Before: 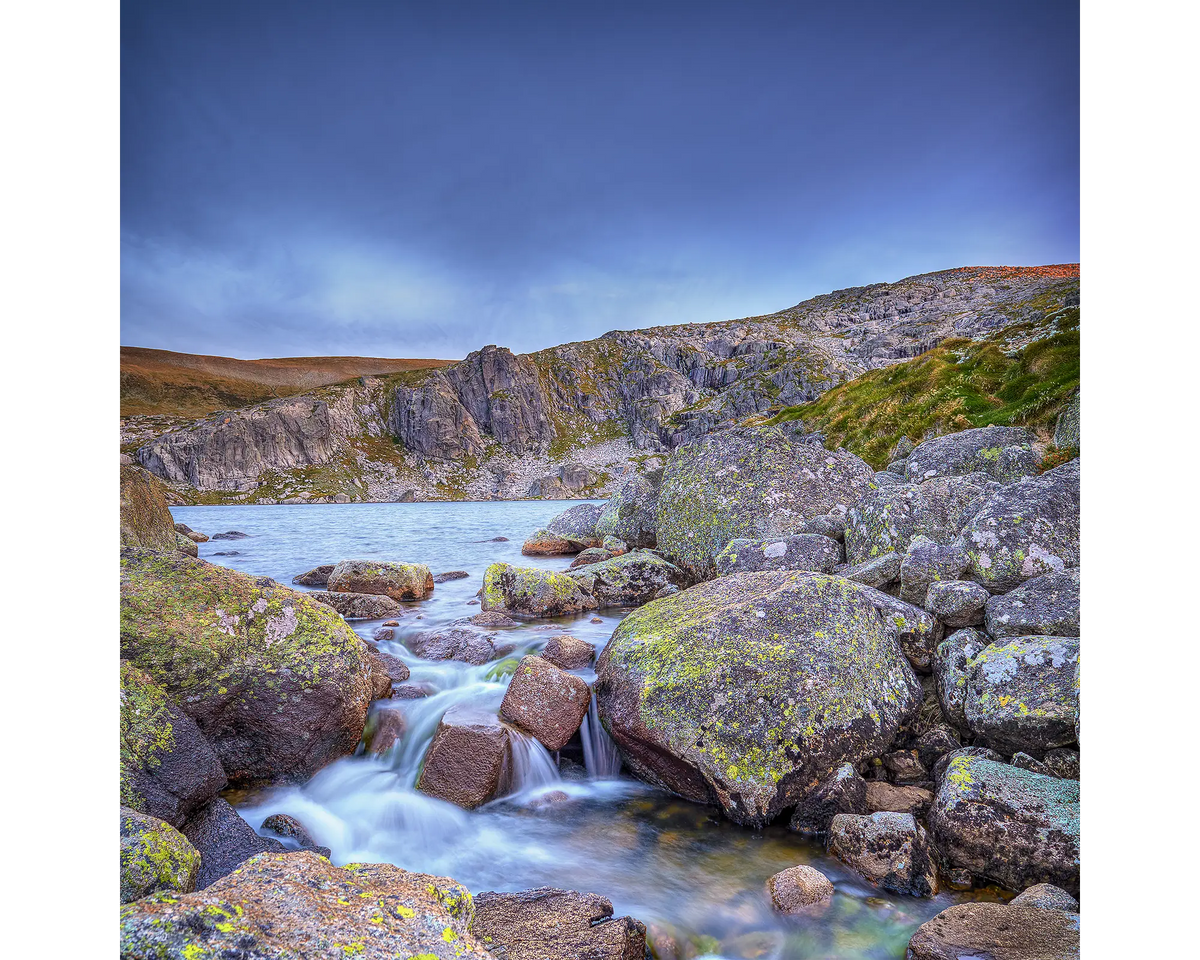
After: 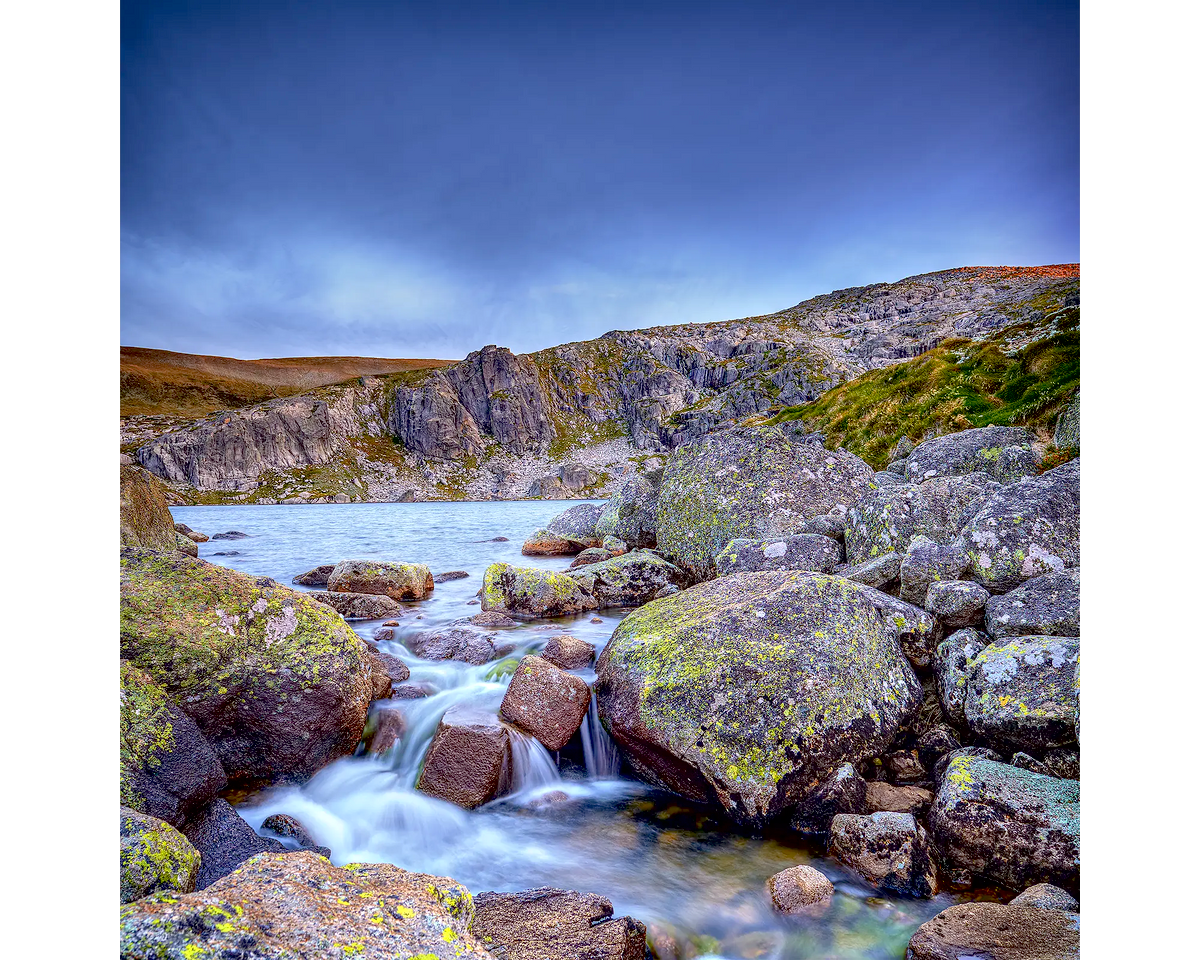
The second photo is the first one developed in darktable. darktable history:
exposure: black level correction 0.025, exposure 0.182 EV, compensate highlight preservation false
